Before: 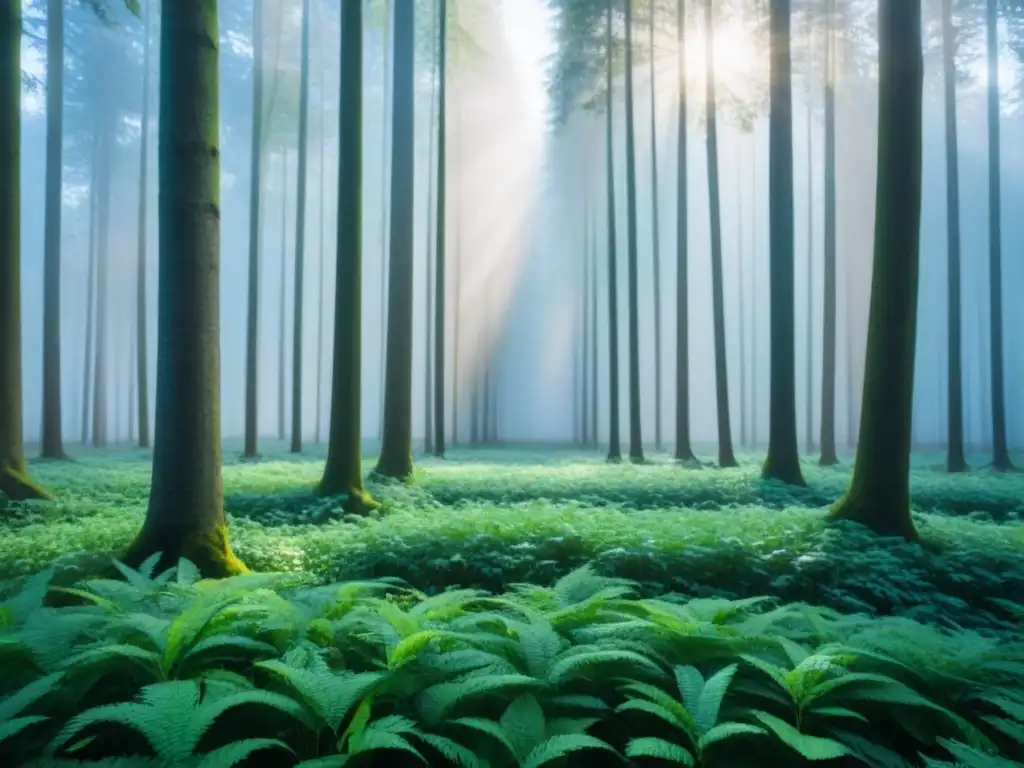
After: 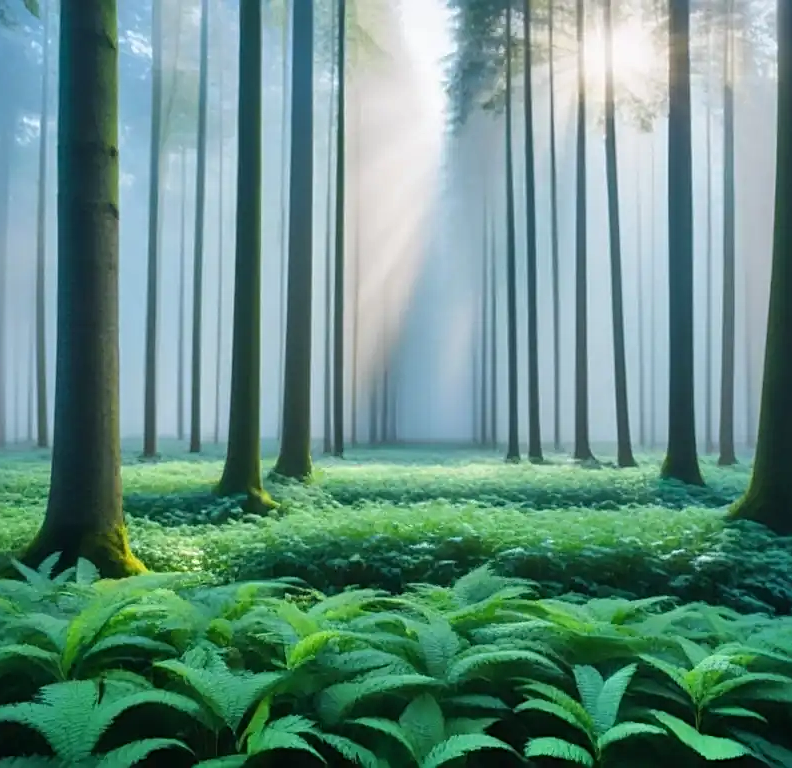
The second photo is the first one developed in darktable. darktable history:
sharpen: on, module defaults
crop: left 9.866%, right 12.788%
shadows and highlights: low approximation 0.01, soften with gaussian
